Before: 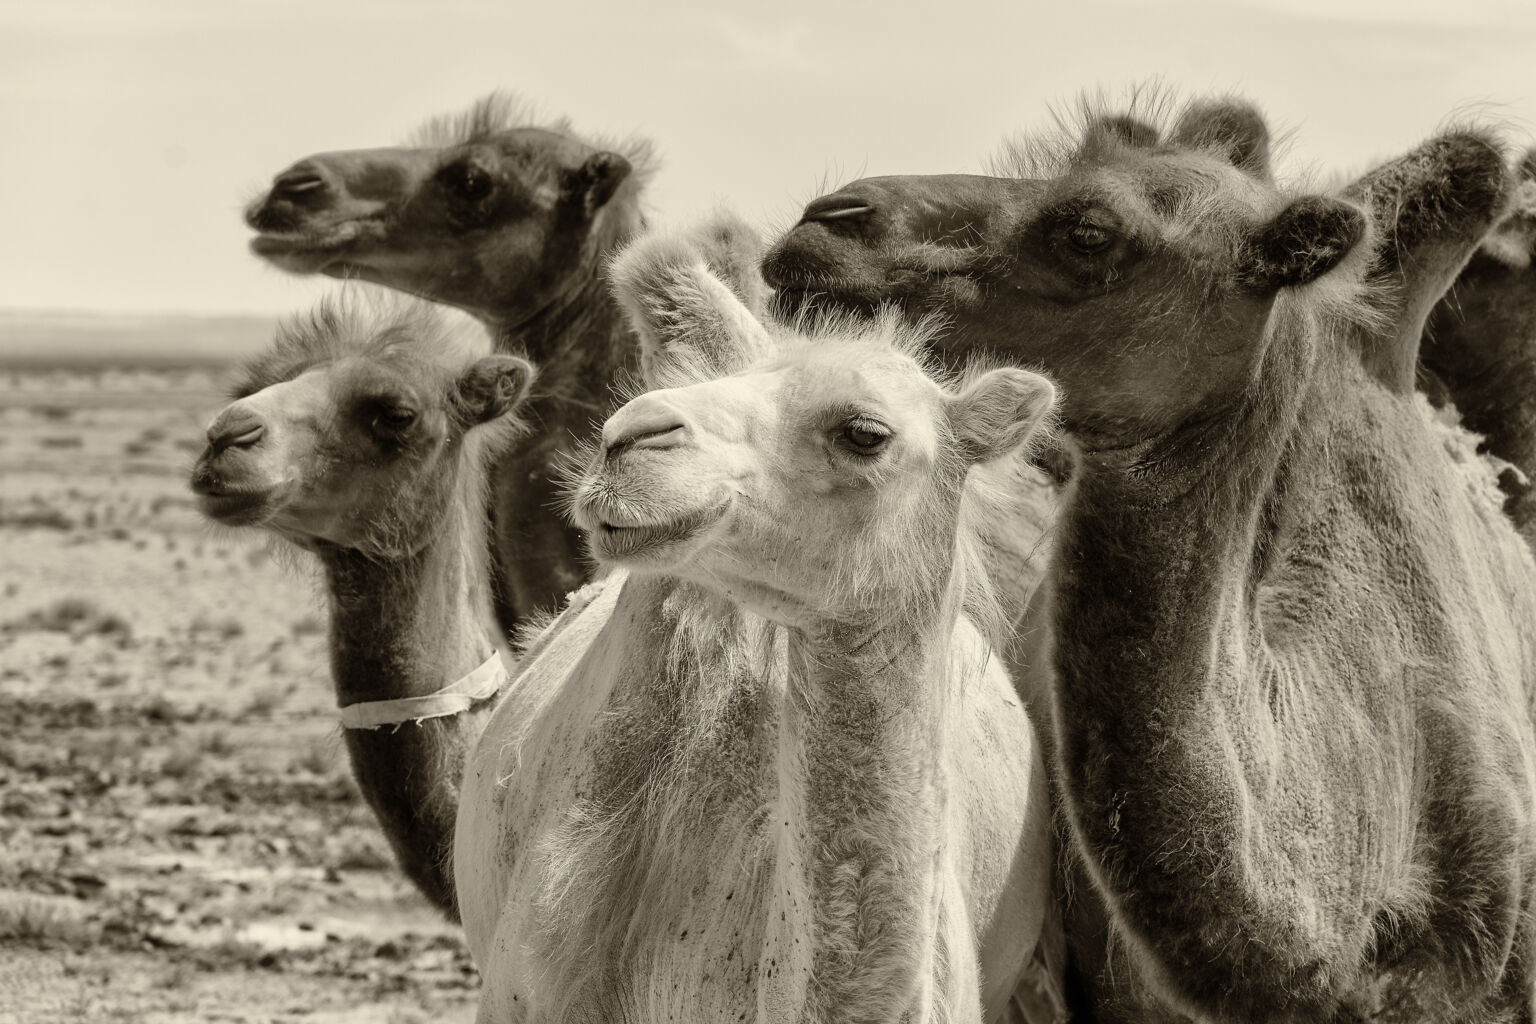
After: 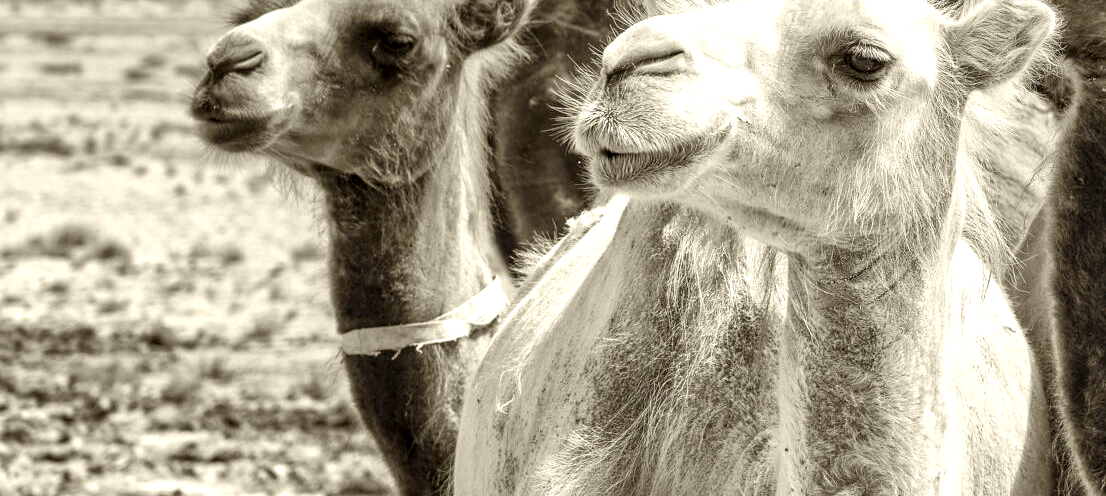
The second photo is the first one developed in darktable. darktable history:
local contrast: detail 139%
exposure: black level correction 0, exposure 0.68 EV, compensate highlight preservation false
crop: top 36.526%, right 27.957%, bottom 15.035%
levels: levels [0, 0.478, 1]
